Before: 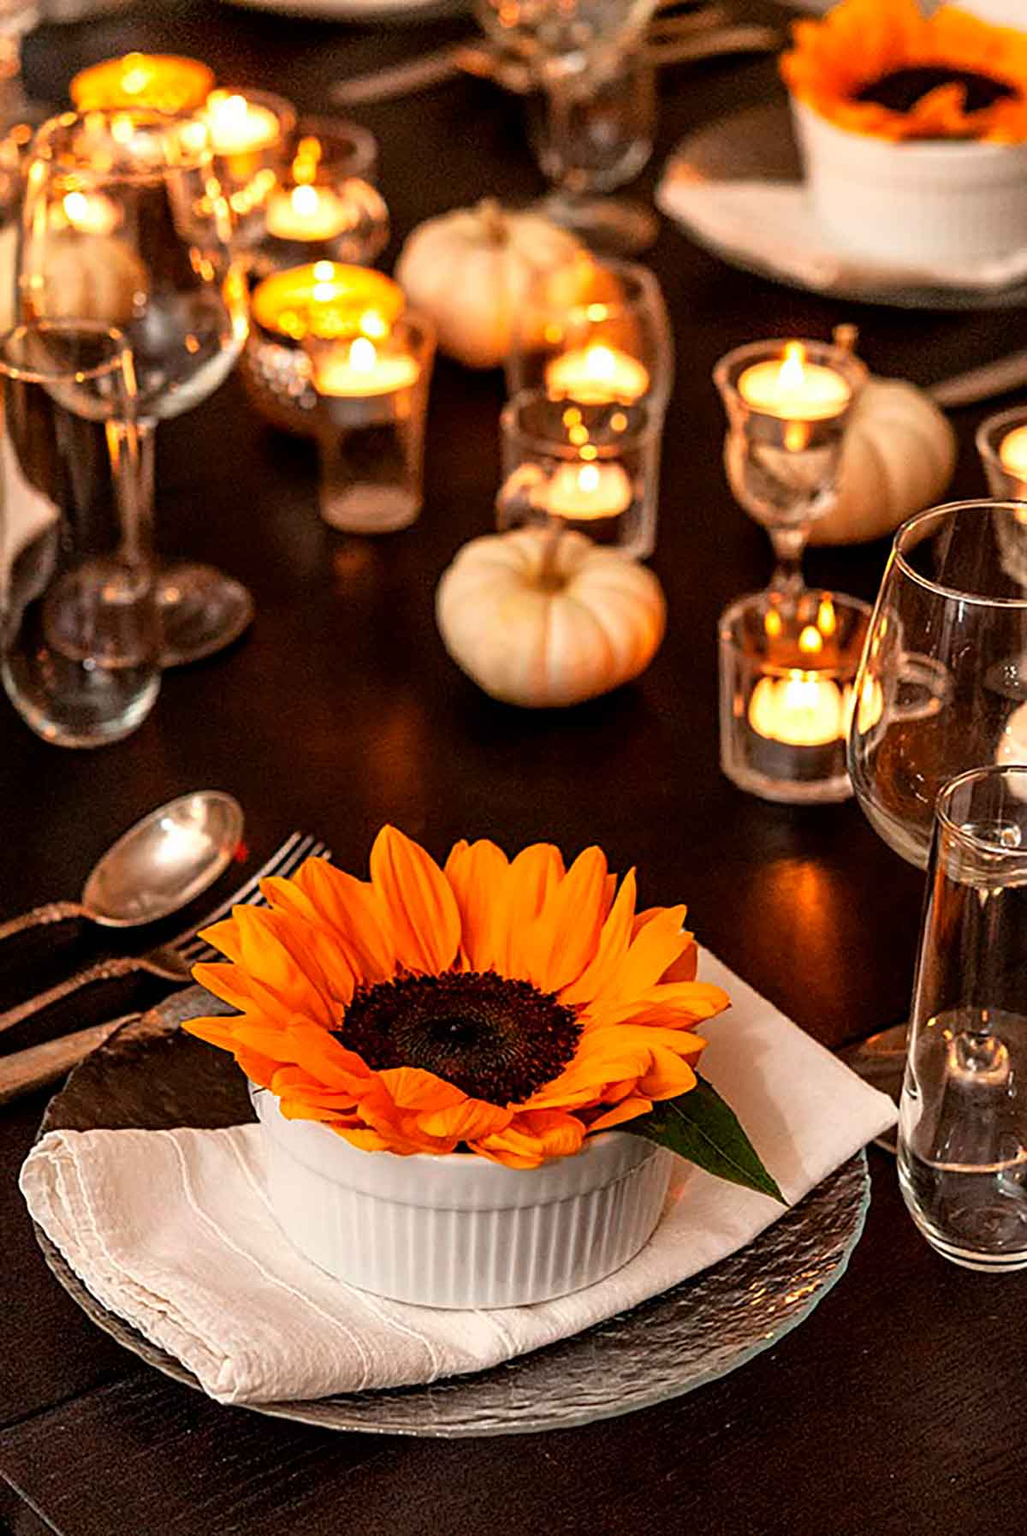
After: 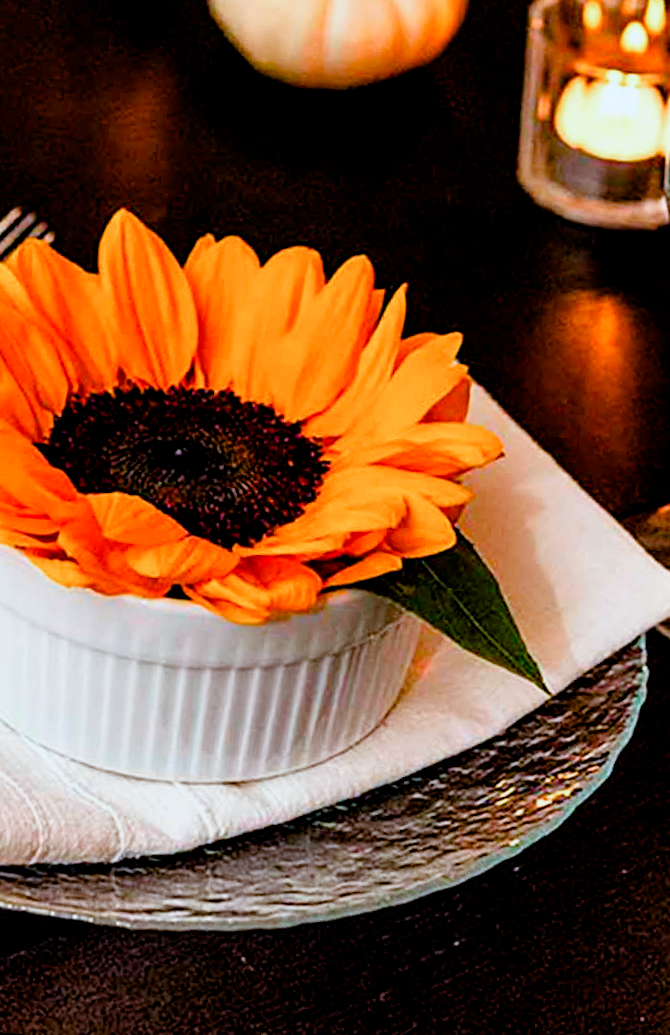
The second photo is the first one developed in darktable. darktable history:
filmic rgb: middle gray luminance 18.42%, black relative exposure -9 EV, white relative exposure 3.75 EV, threshold 6 EV, target black luminance 0%, hardness 4.85, latitude 67.35%, contrast 0.955, highlights saturation mix 20%, shadows ↔ highlights balance 21.36%, add noise in highlights 0, preserve chrominance luminance Y, color science v3 (2019), use custom middle-gray values true, iterations of high-quality reconstruction 0, contrast in highlights soft, enable highlight reconstruction true
rotate and perspective: rotation 5.12°, automatic cropping off
crop: left 29.672%, top 41.786%, right 20.851%, bottom 3.487%
white balance: emerald 1
color calibration: illuminant Planckian (black body), x 0.378, y 0.375, temperature 4065 K
color balance rgb: linear chroma grading › shadows -2.2%, linear chroma grading › highlights -15%, linear chroma grading › global chroma -10%, linear chroma grading › mid-tones -10%, perceptual saturation grading › global saturation 45%, perceptual saturation grading › highlights -50%, perceptual saturation grading › shadows 30%, perceptual brilliance grading › global brilliance 18%, global vibrance 45%
